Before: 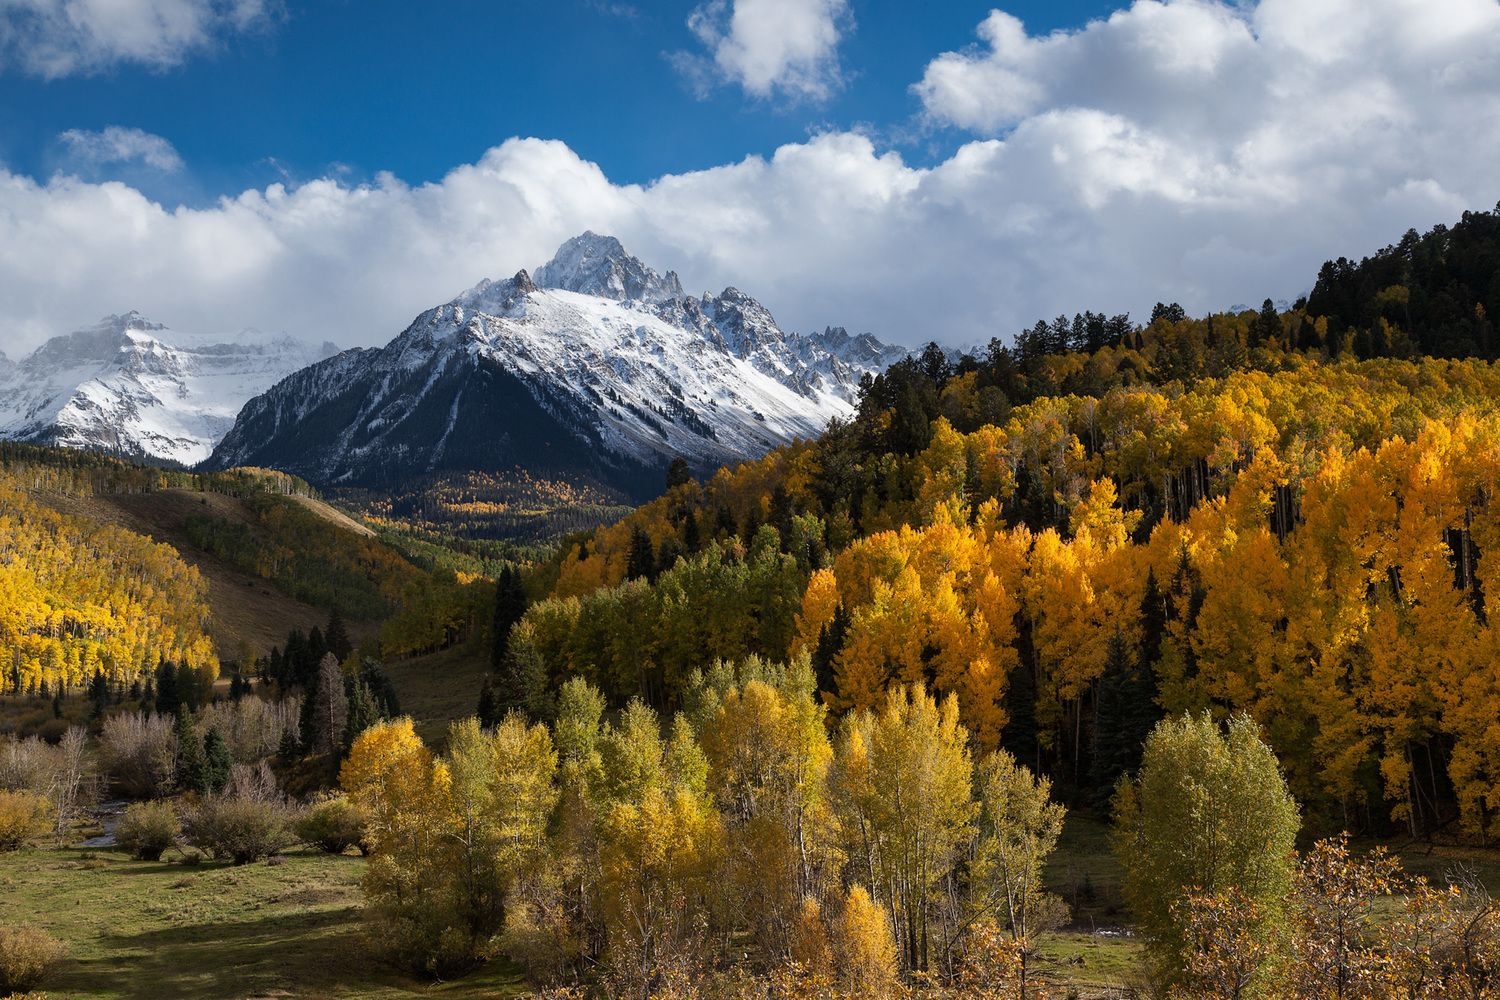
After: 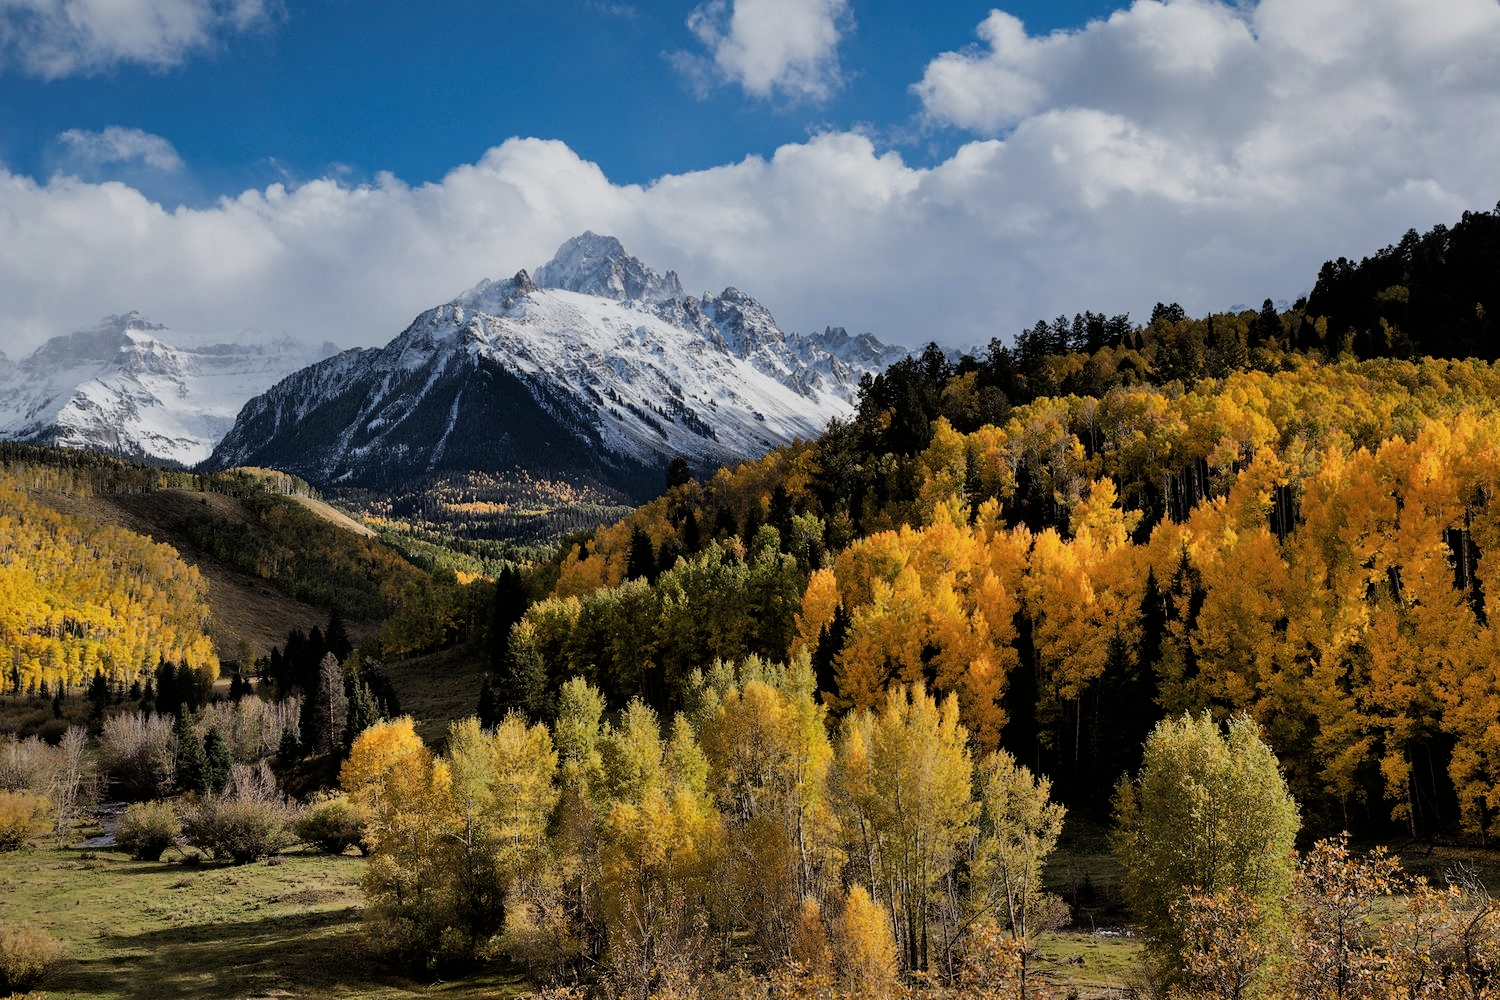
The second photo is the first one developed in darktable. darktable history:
filmic rgb: black relative exposure -7.92 EV, white relative exposure 4.19 EV, threshold 3.02 EV, hardness 4.03, latitude 52.11%, contrast 1.007, shadows ↔ highlights balance 5.87%, enable highlight reconstruction true
shadows and highlights: soften with gaussian
